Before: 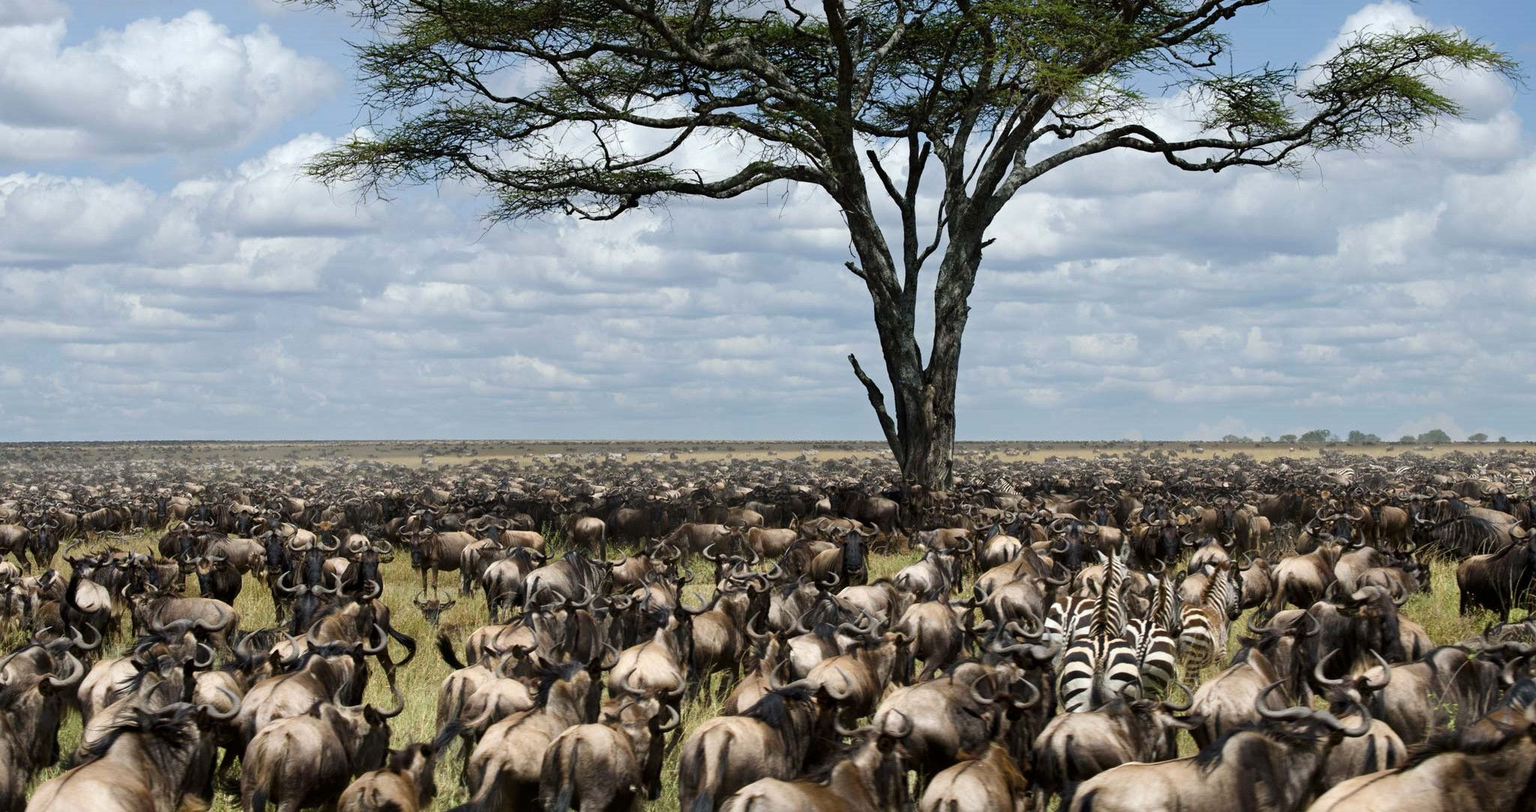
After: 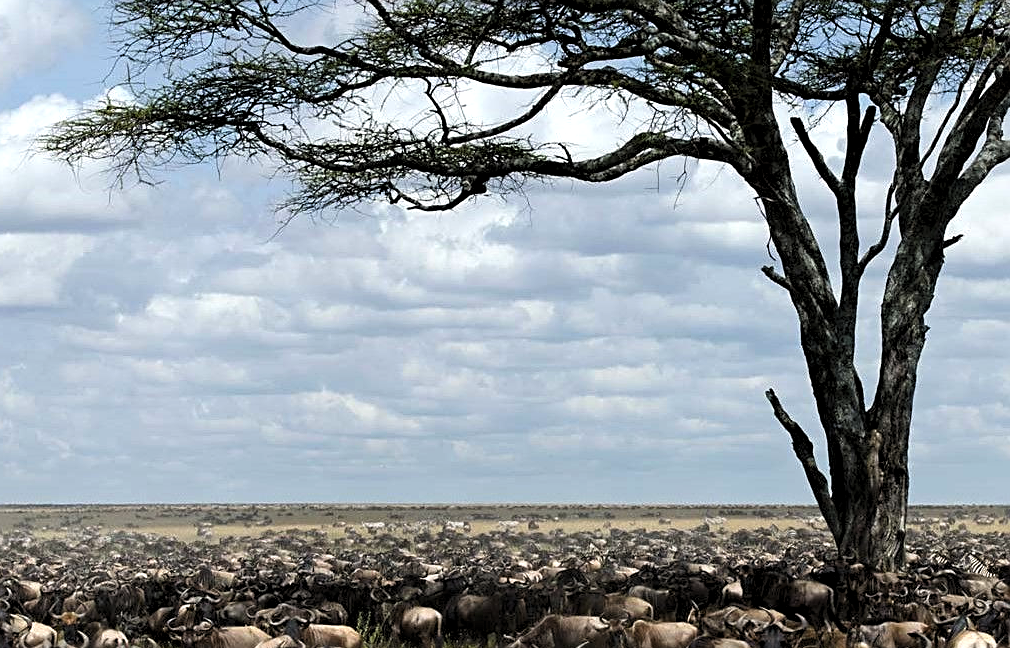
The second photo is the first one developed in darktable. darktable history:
sharpen: on, module defaults
levels: white 99.9%, levels [0.062, 0.494, 0.925]
crop: left 17.828%, top 7.74%, right 32.851%, bottom 32.408%
